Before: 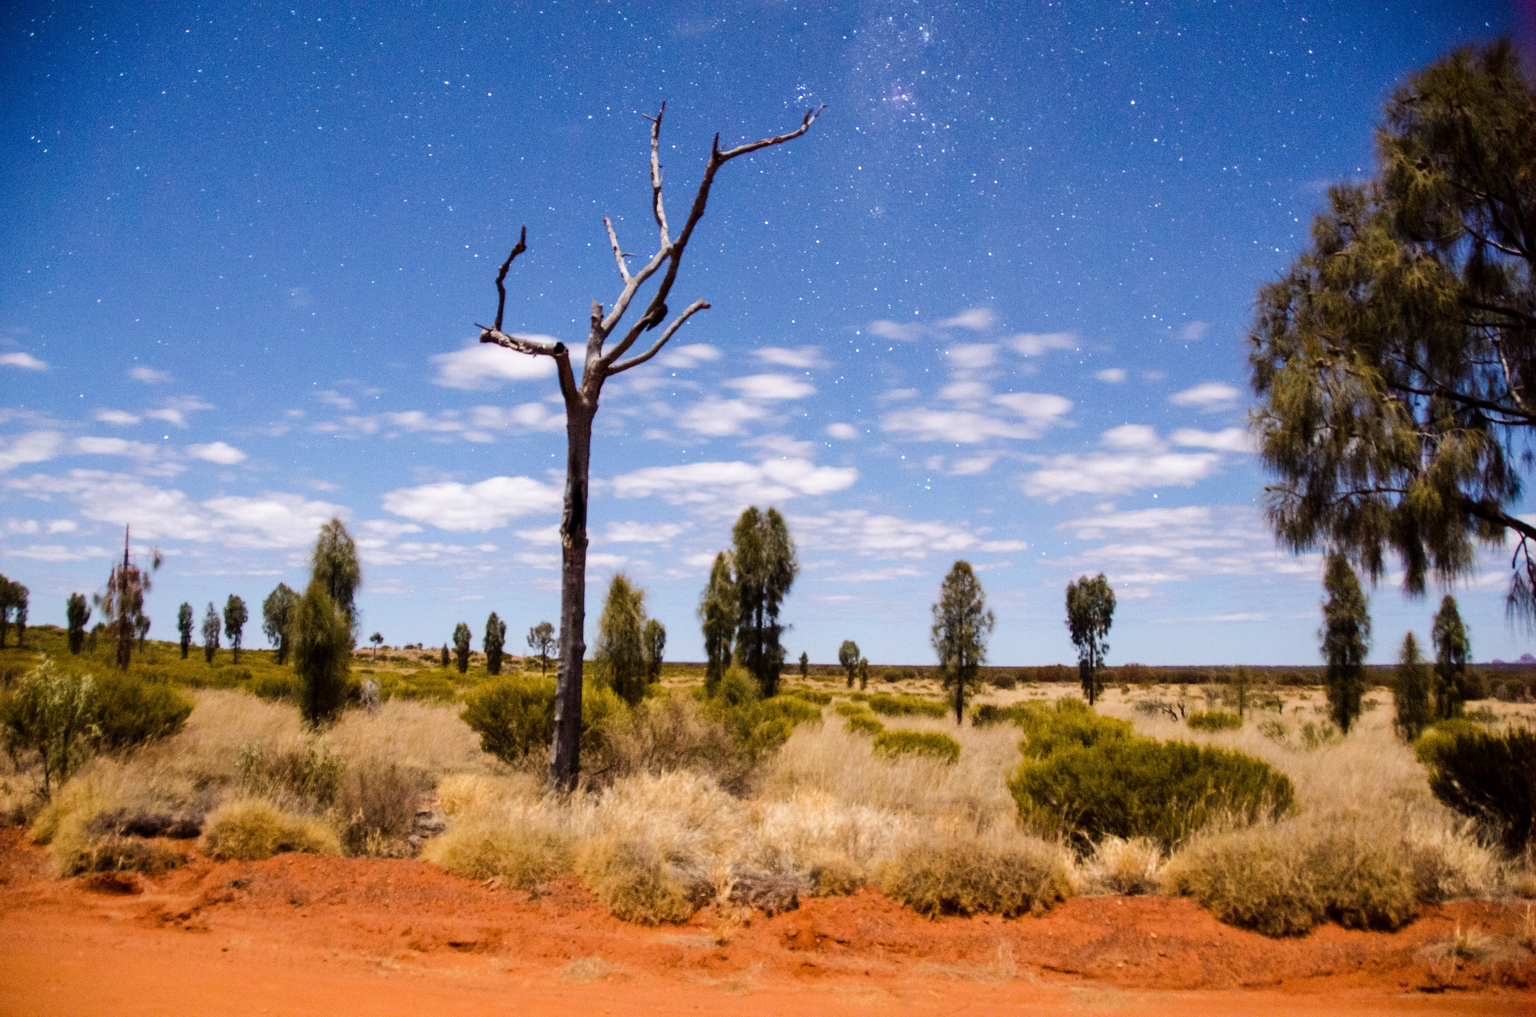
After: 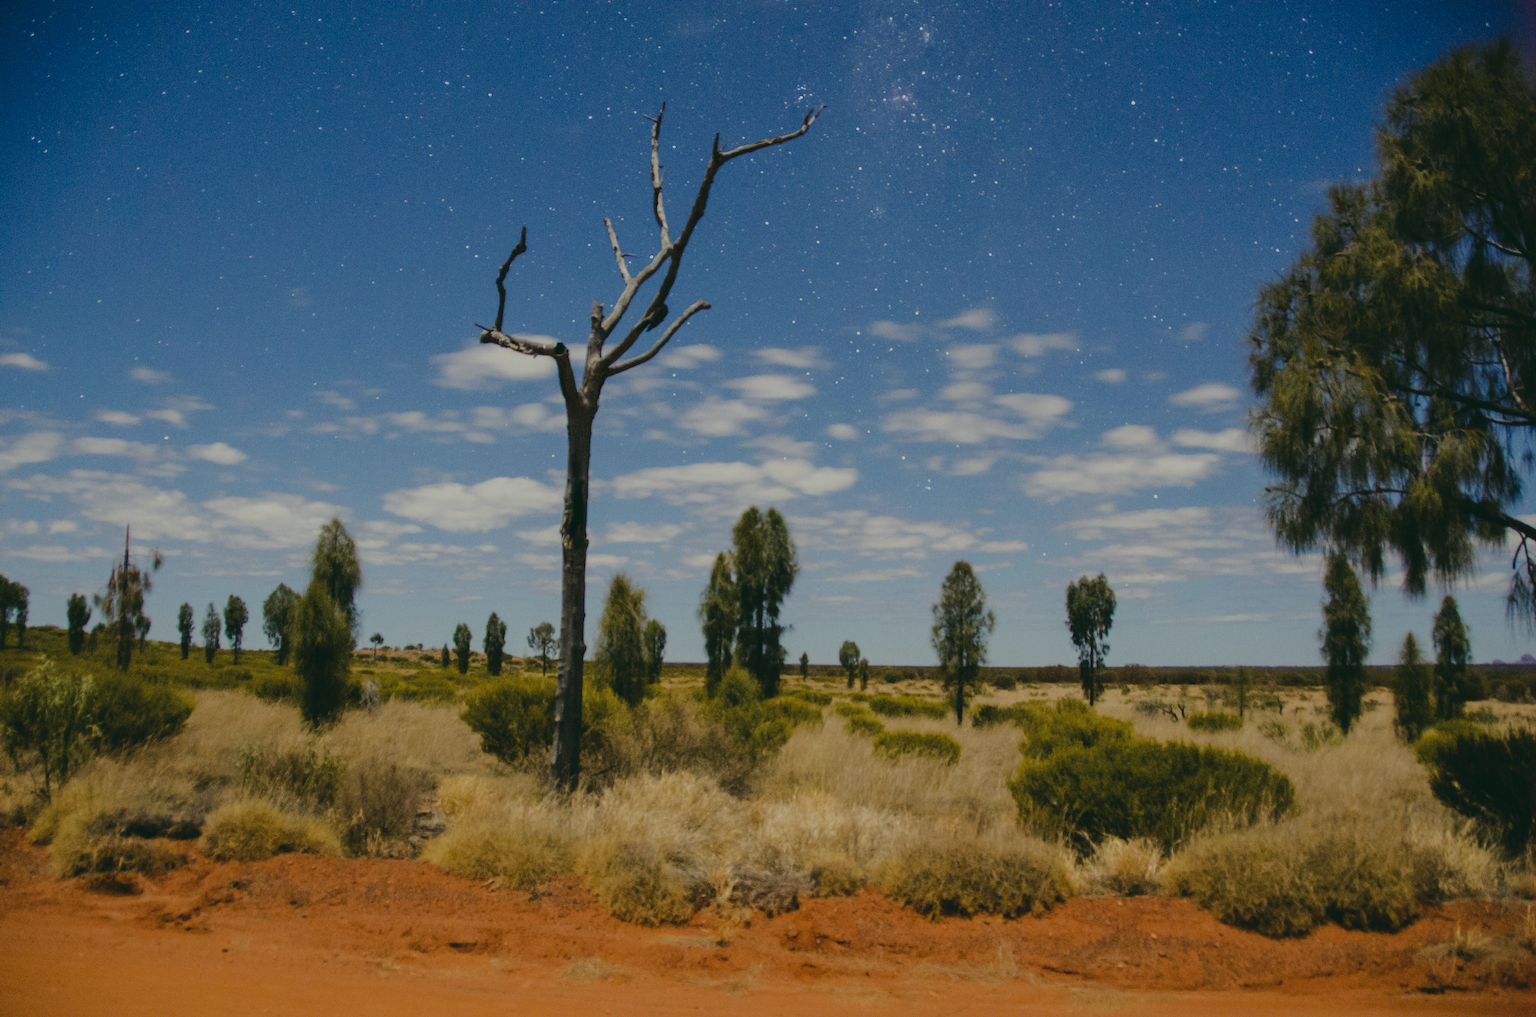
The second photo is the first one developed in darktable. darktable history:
color correction: highlights a* -0.538, highlights b* 9.41, shadows a* -8.72, shadows b* 1.32
exposure: black level correction -0.016, exposure -1.078 EV, compensate highlight preservation false
